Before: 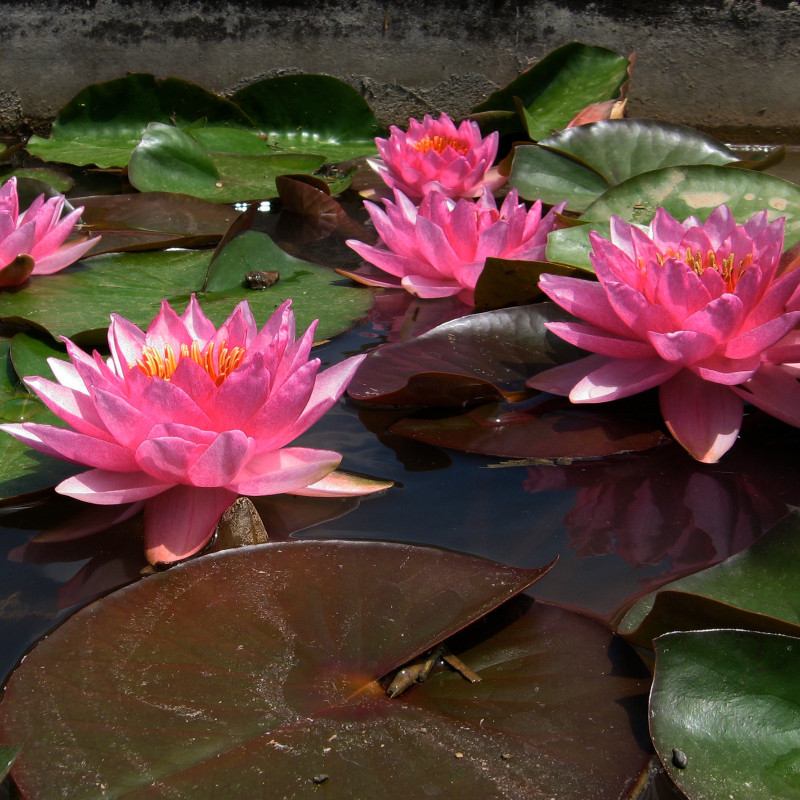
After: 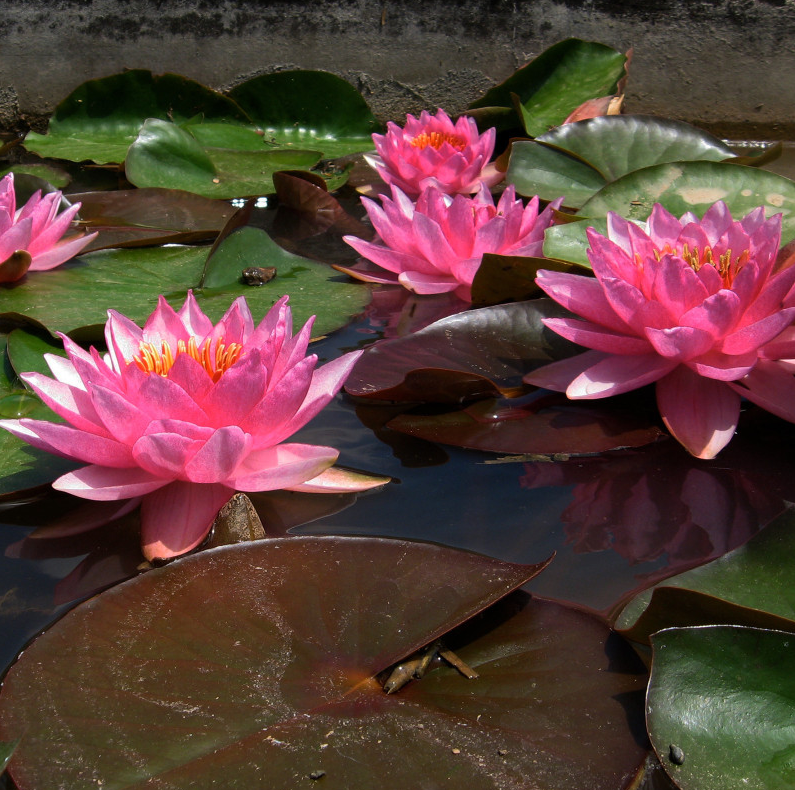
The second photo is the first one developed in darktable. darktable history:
crop: left 0.437%, top 0.534%, right 0.178%, bottom 0.595%
